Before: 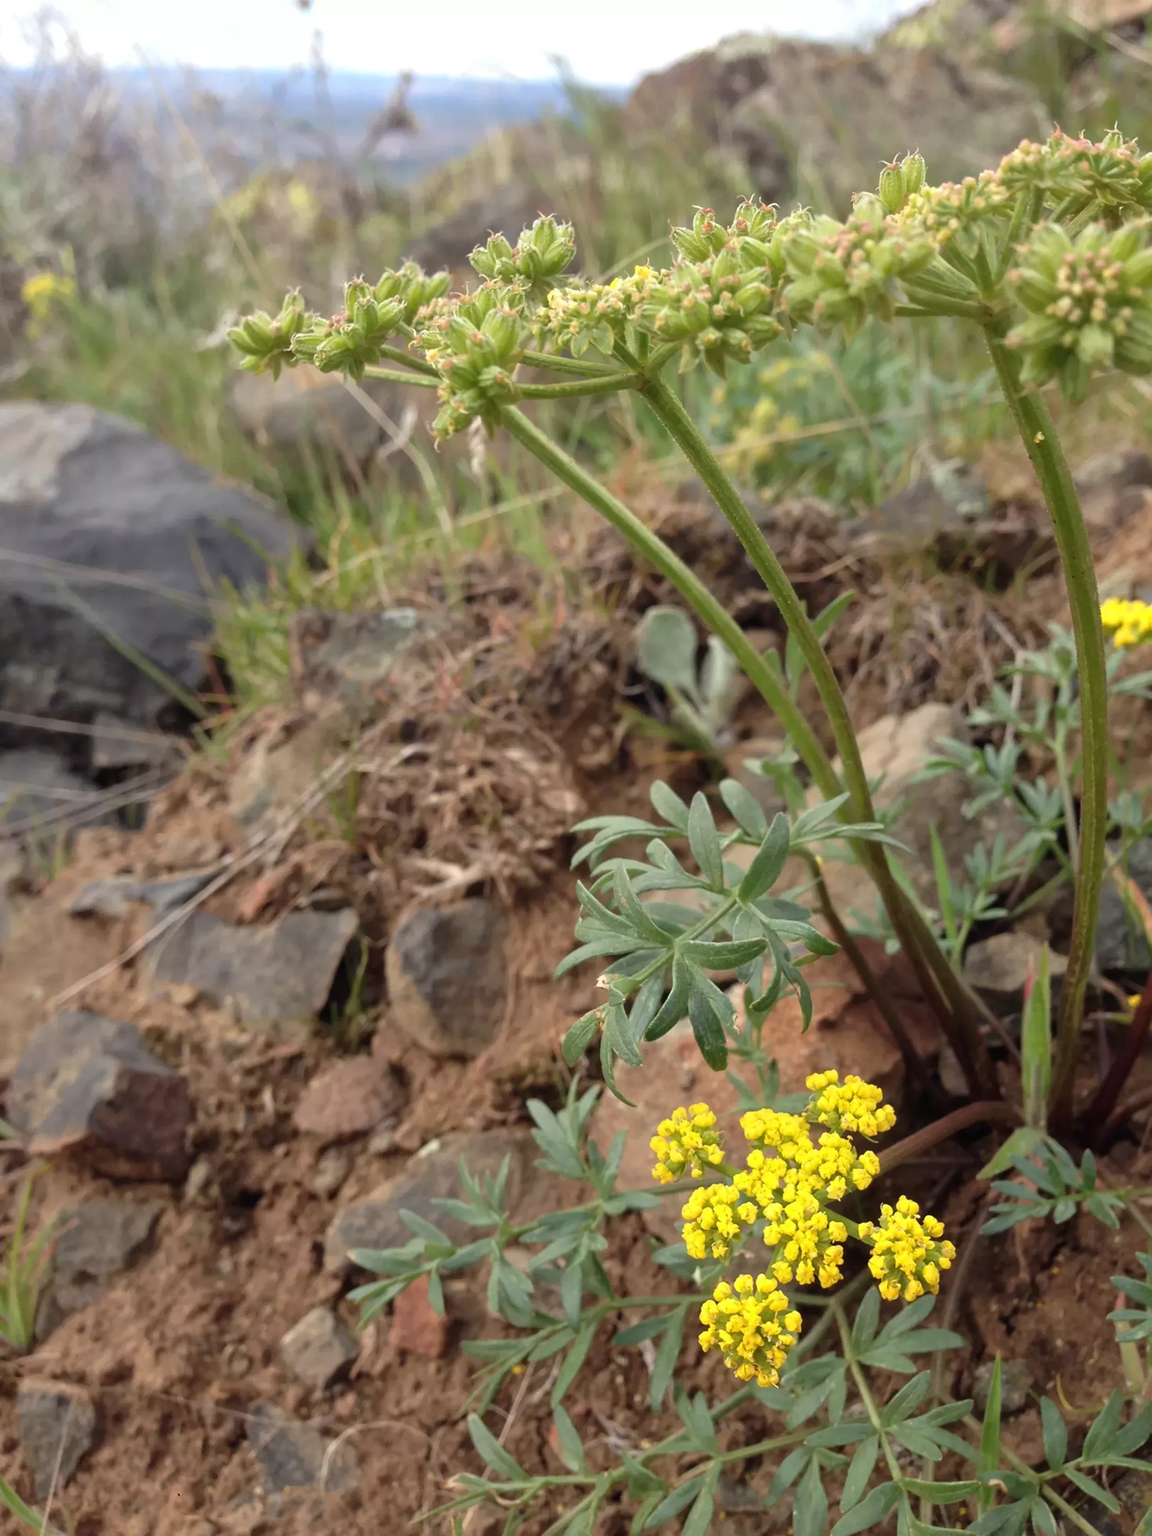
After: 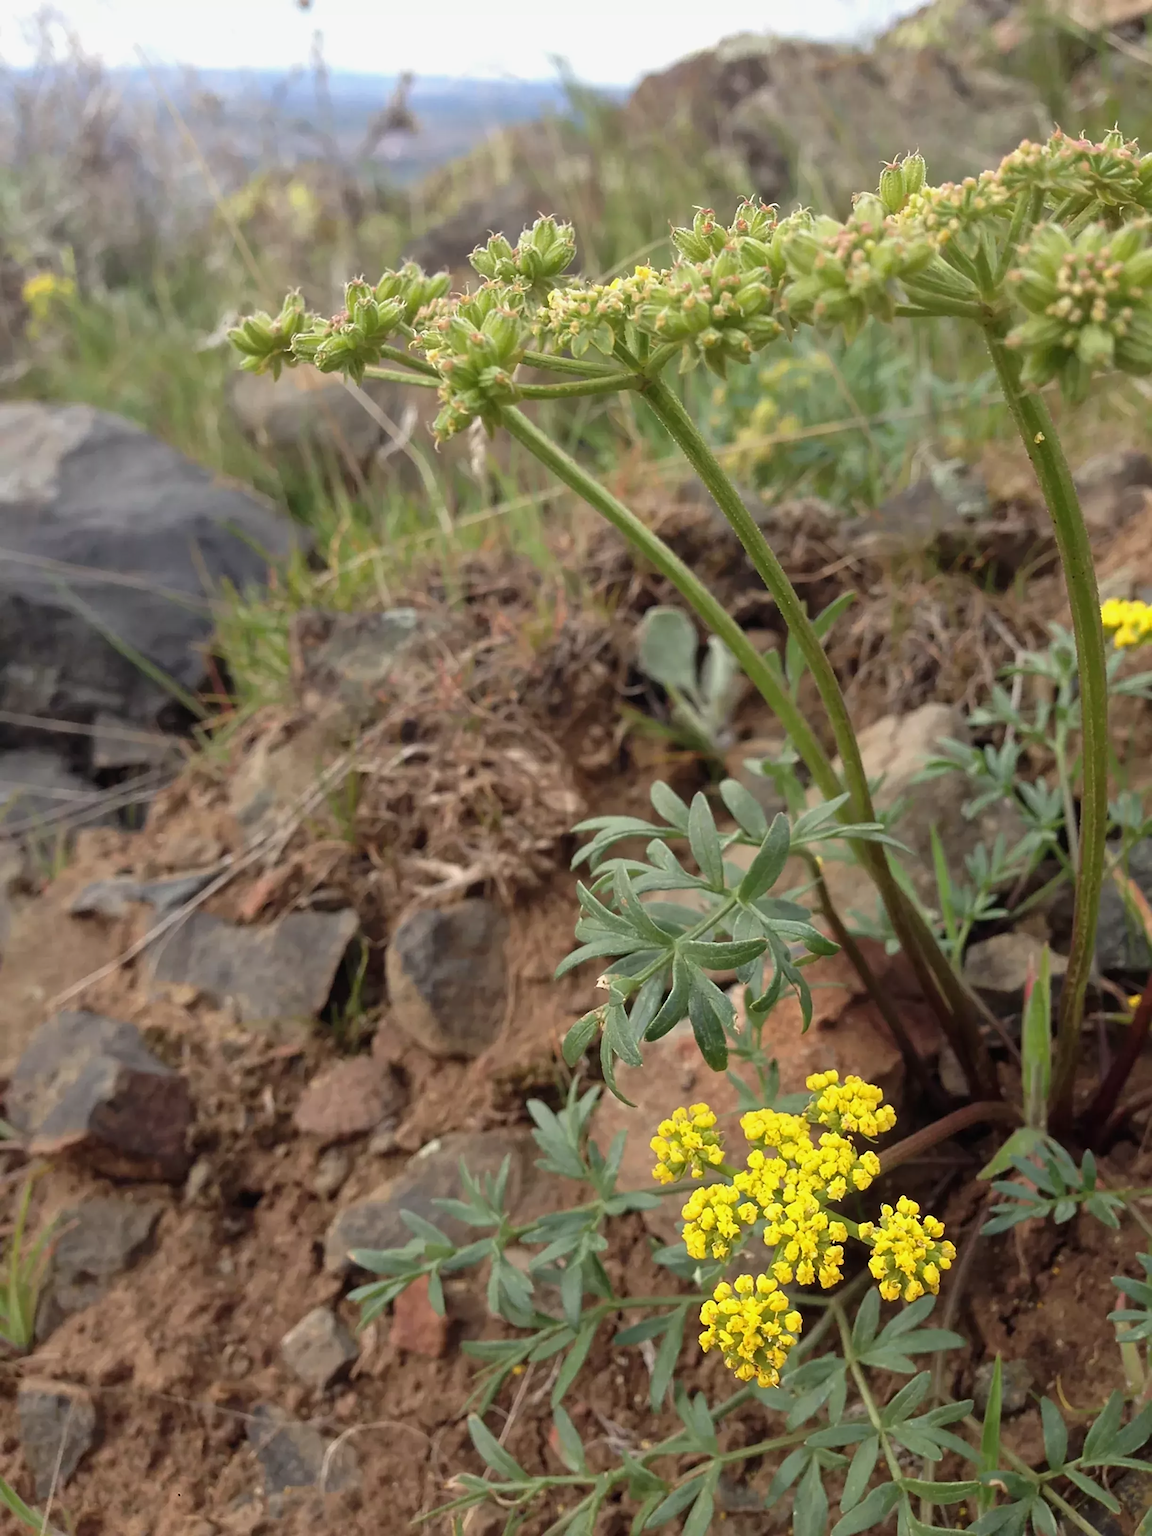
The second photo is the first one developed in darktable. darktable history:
sharpen: on, module defaults
exposure: exposure -0.116 EV, compensate exposure bias true, compensate highlight preservation false
